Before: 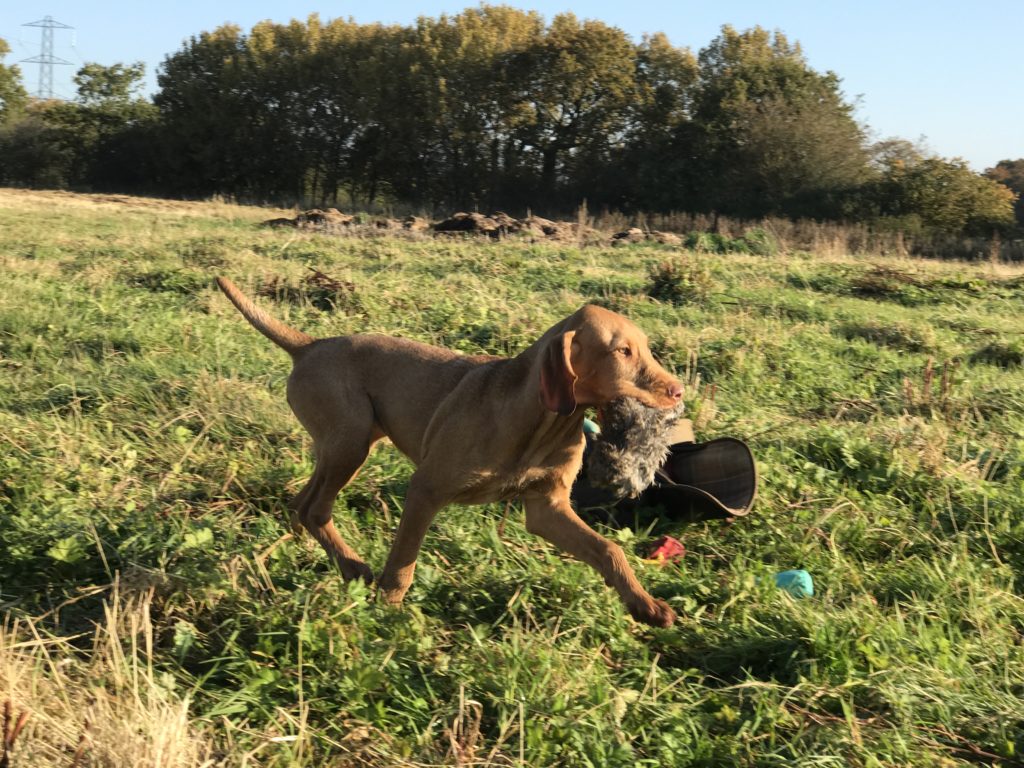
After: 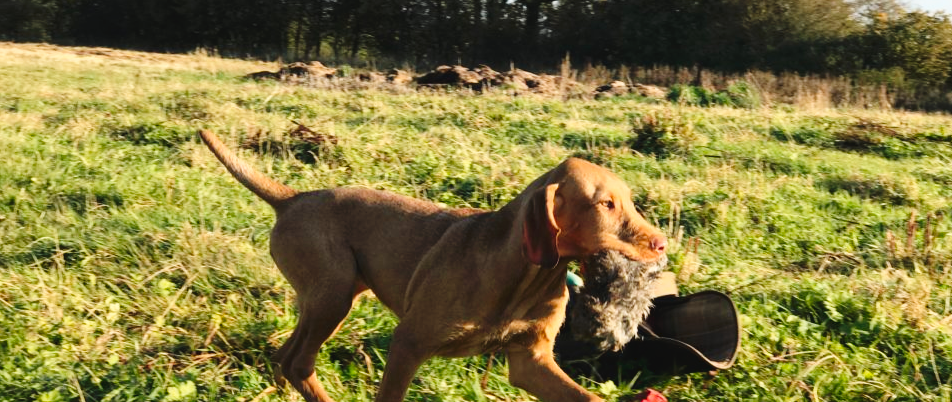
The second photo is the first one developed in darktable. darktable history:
crop: left 1.744%, top 19.225%, right 5.069%, bottom 28.357%
tone curve: curves: ch0 [(0, 0) (0.003, 0.04) (0.011, 0.04) (0.025, 0.043) (0.044, 0.049) (0.069, 0.066) (0.1, 0.095) (0.136, 0.121) (0.177, 0.154) (0.224, 0.211) (0.277, 0.281) (0.335, 0.358) (0.399, 0.452) (0.468, 0.54) (0.543, 0.628) (0.623, 0.721) (0.709, 0.801) (0.801, 0.883) (0.898, 0.948) (1, 1)], preserve colors none
